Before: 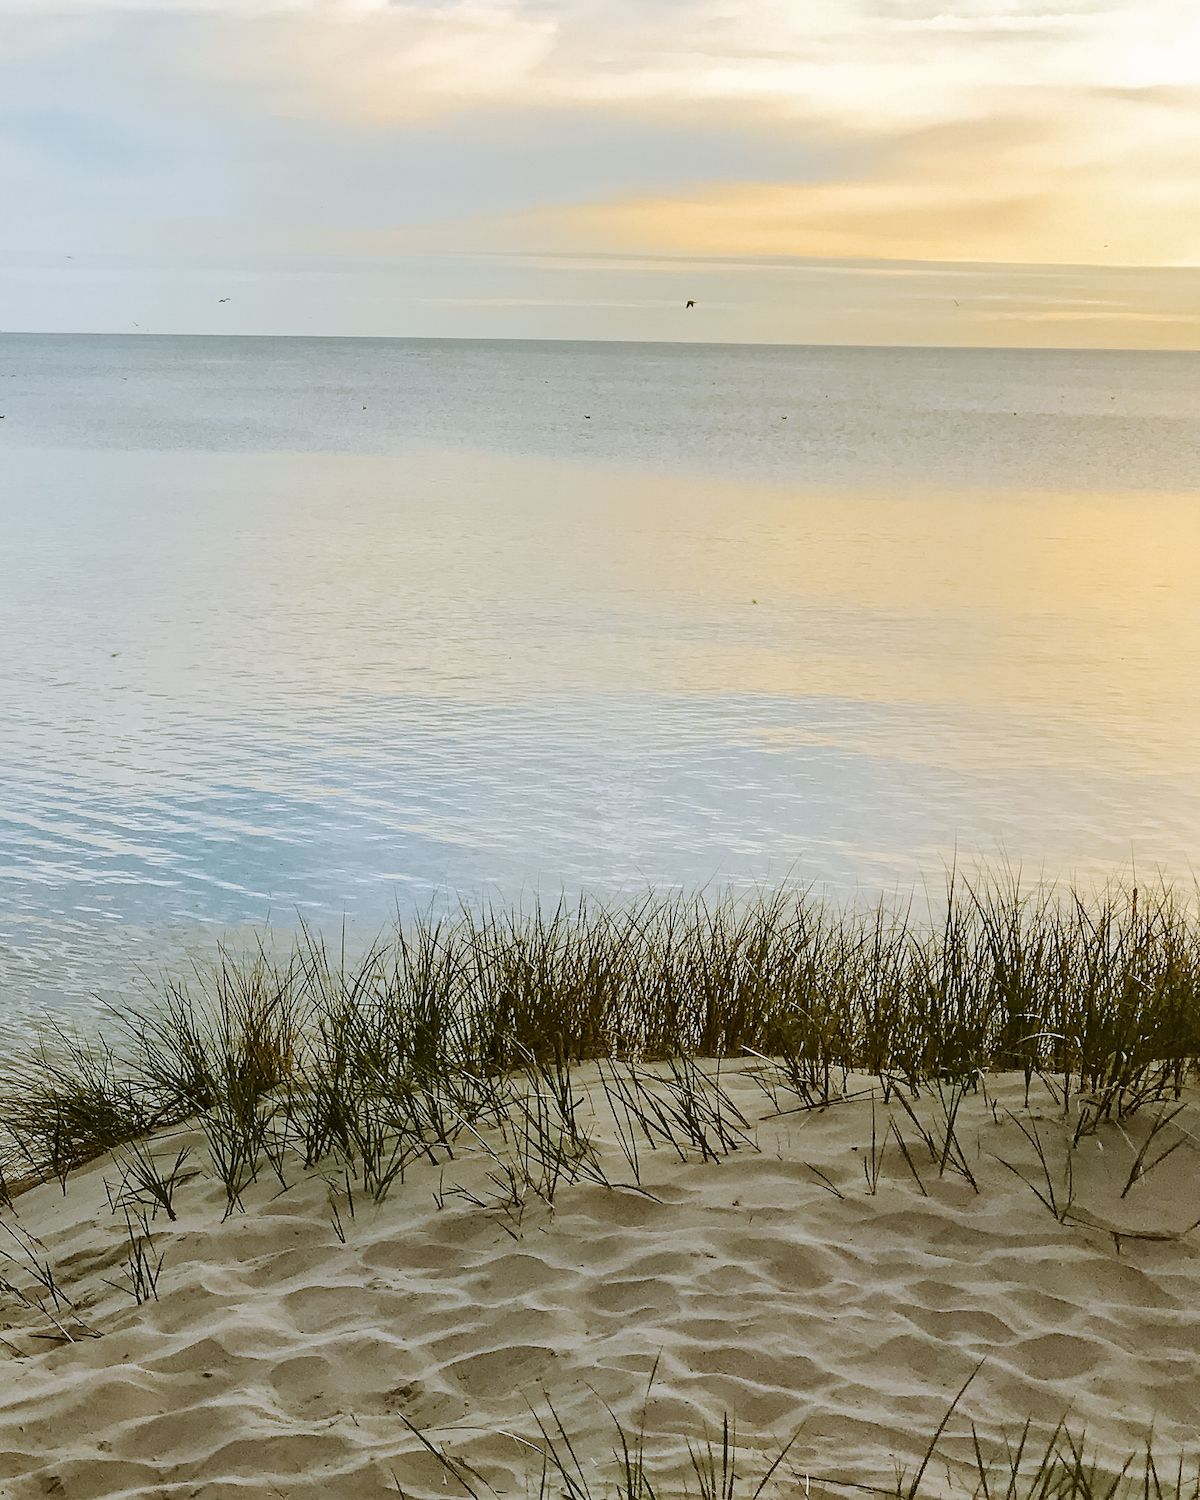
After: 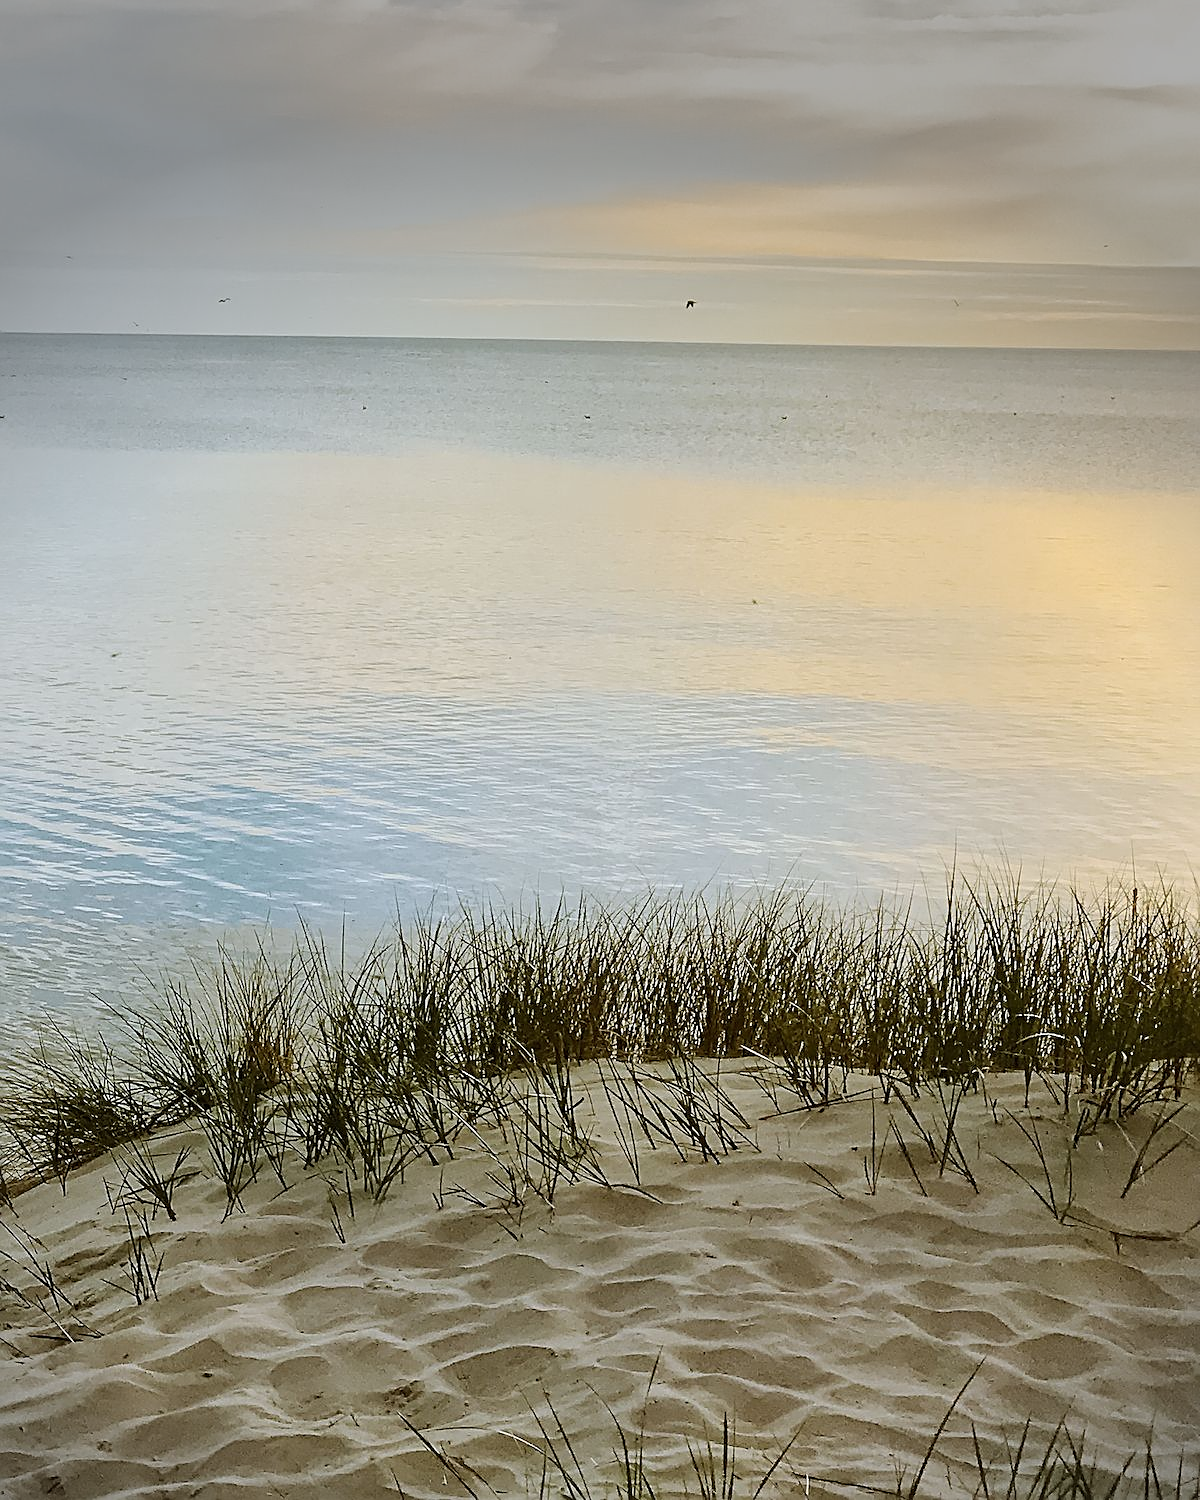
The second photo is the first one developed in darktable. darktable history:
vignetting: fall-off start 88.89%, fall-off radius 44.06%, brightness -0.575, center (-0.03, 0.233), width/height ratio 1.166
sharpen: on, module defaults
